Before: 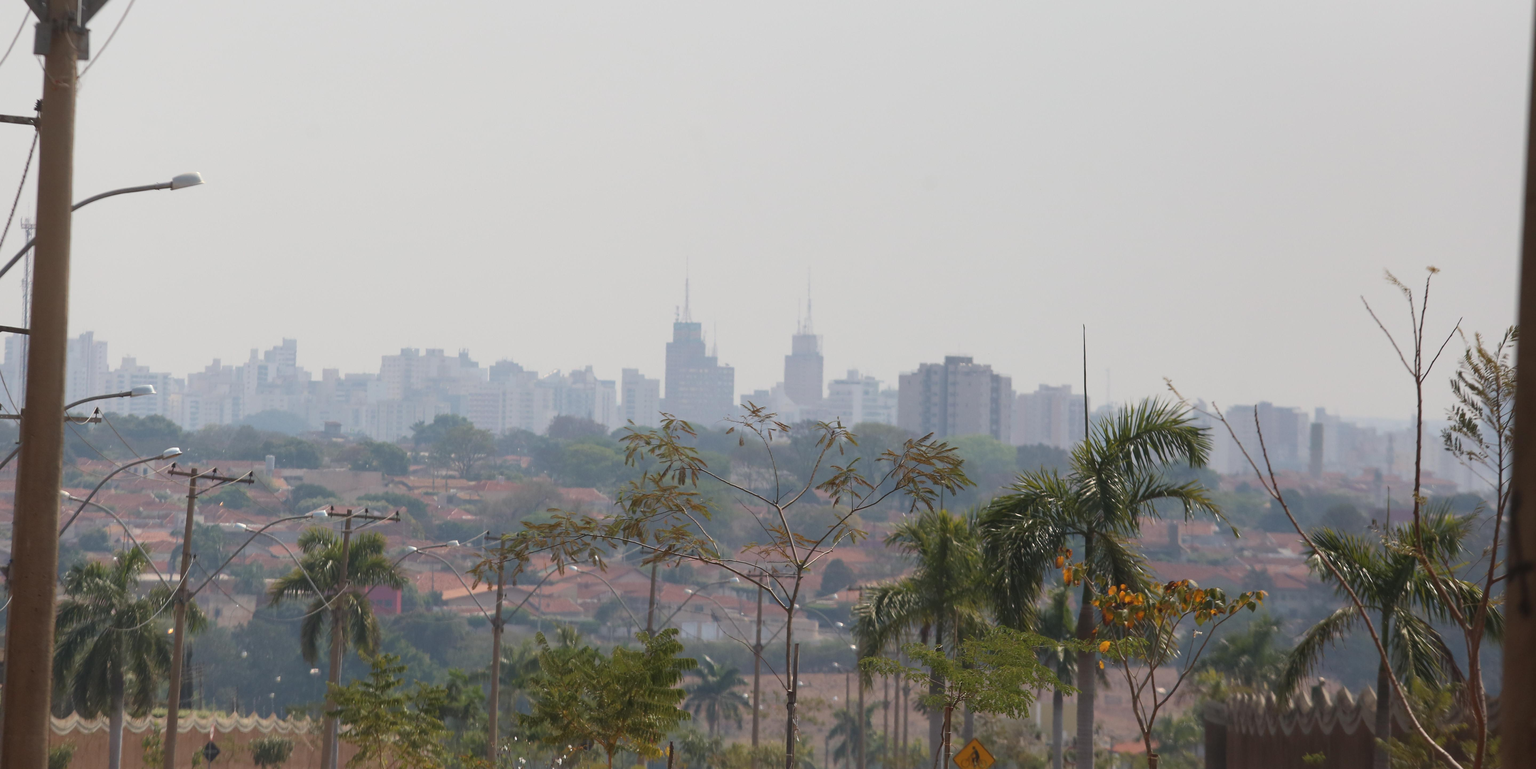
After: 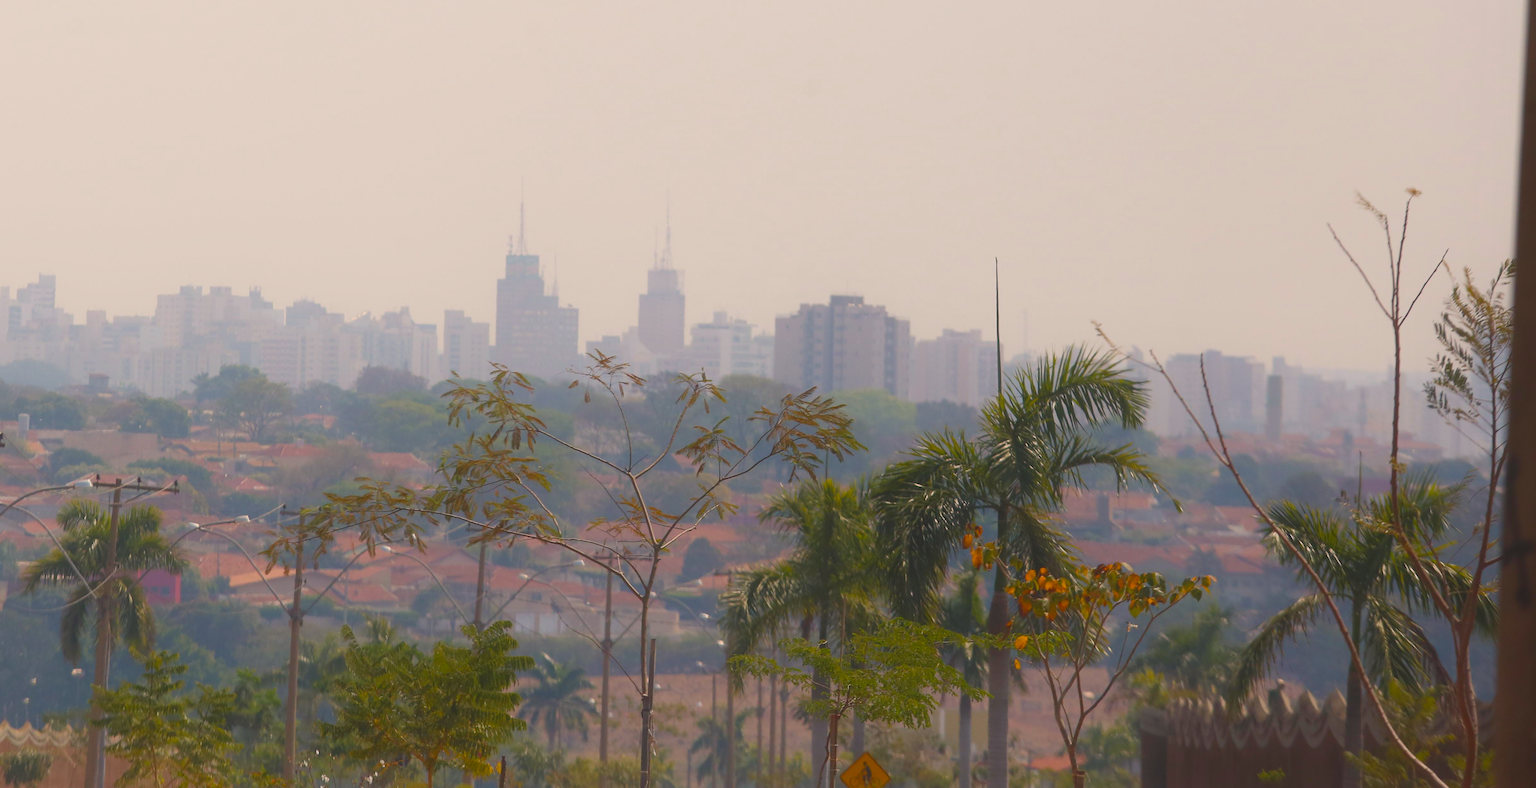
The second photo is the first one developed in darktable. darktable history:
color balance rgb: shadows lift › chroma 2%, shadows lift › hue 247.2°, power › chroma 0.3%, power › hue 25.2°, highlights gain › chroma 3%, highlights gain › hue 60°, global offset › luminance 0.75%, perceptual saturation grading › global saturation 20%, perceptual saturation grading › highlights -20%, perceptual saturation grading › shadows 30%, global vibrance 20%
contrast equalizer: y [[0.46, 0.454, 0.451, 0.451, 0.455, 0.46], [0.5 ×6], [0.5 ×6], [0 ×6], [0 ×6]]
crop: left 16.315%, top 14.246%
